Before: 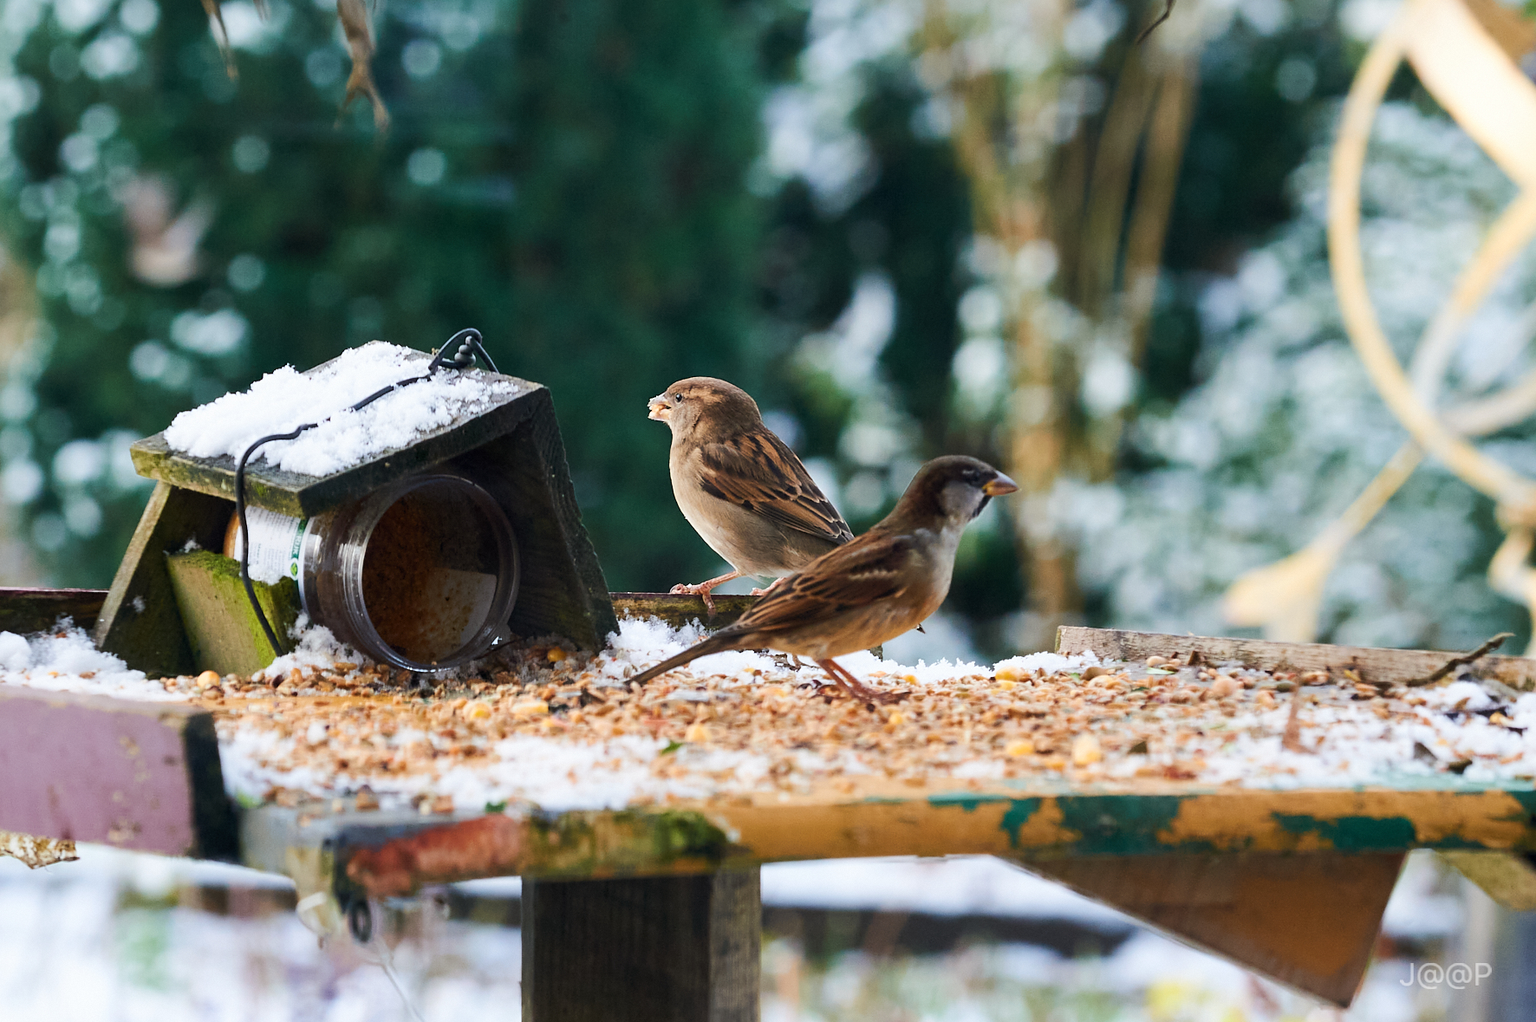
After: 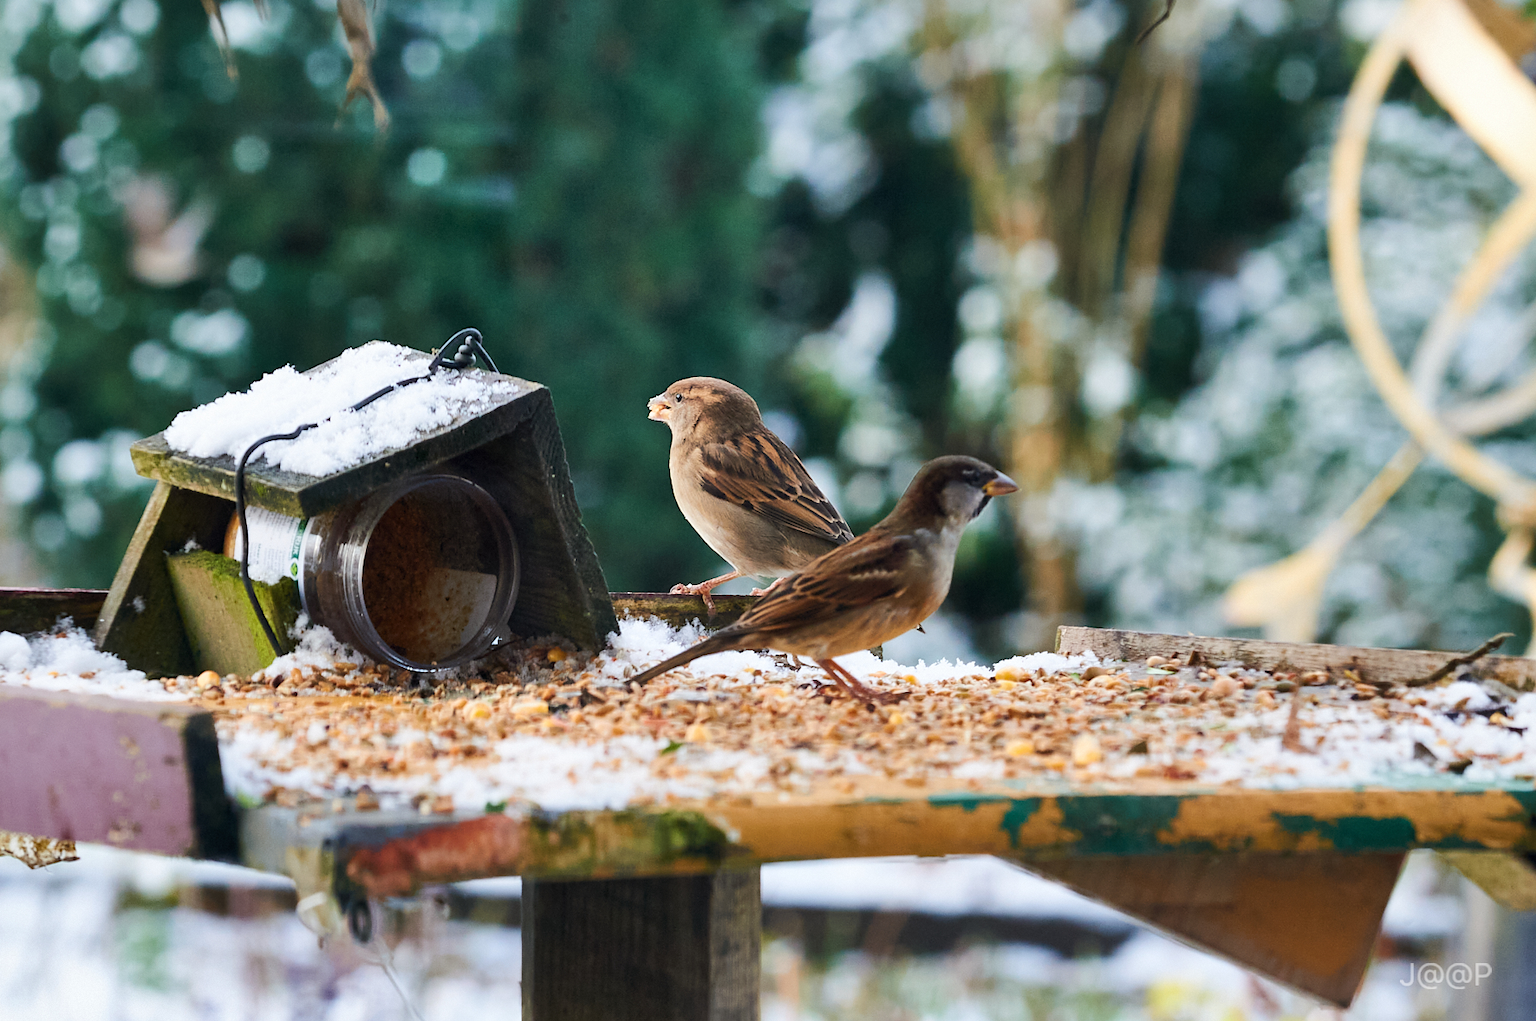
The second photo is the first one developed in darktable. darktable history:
shadows and highlights: shadows 60, soften with gaussian
tone equalizer: on, module defaults
